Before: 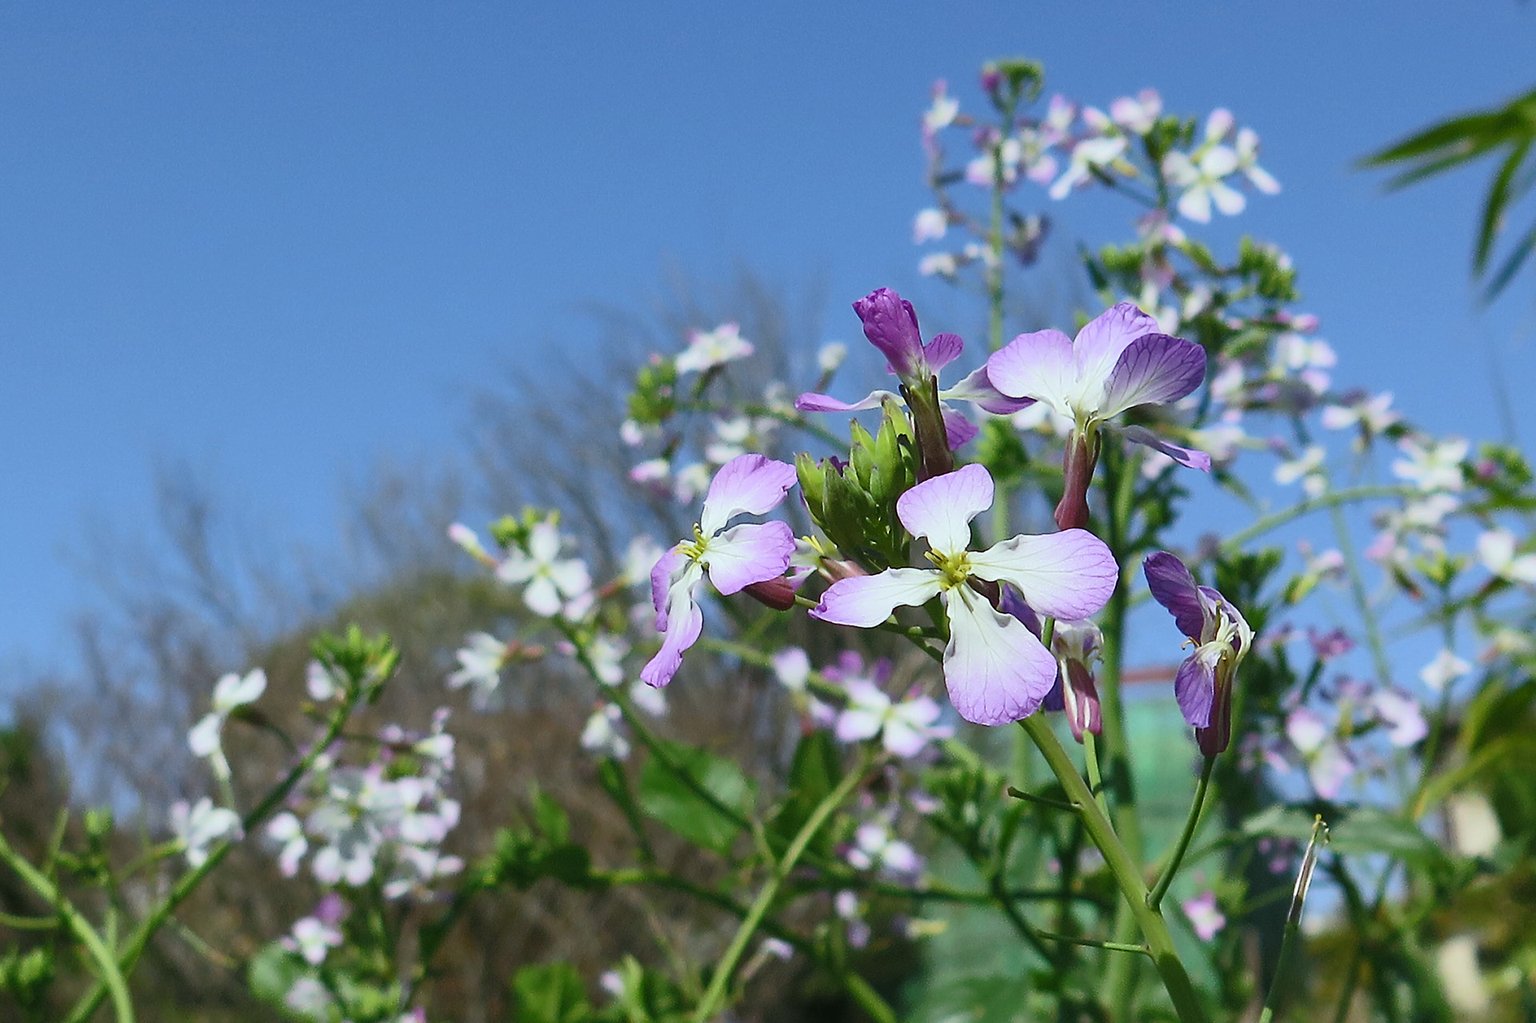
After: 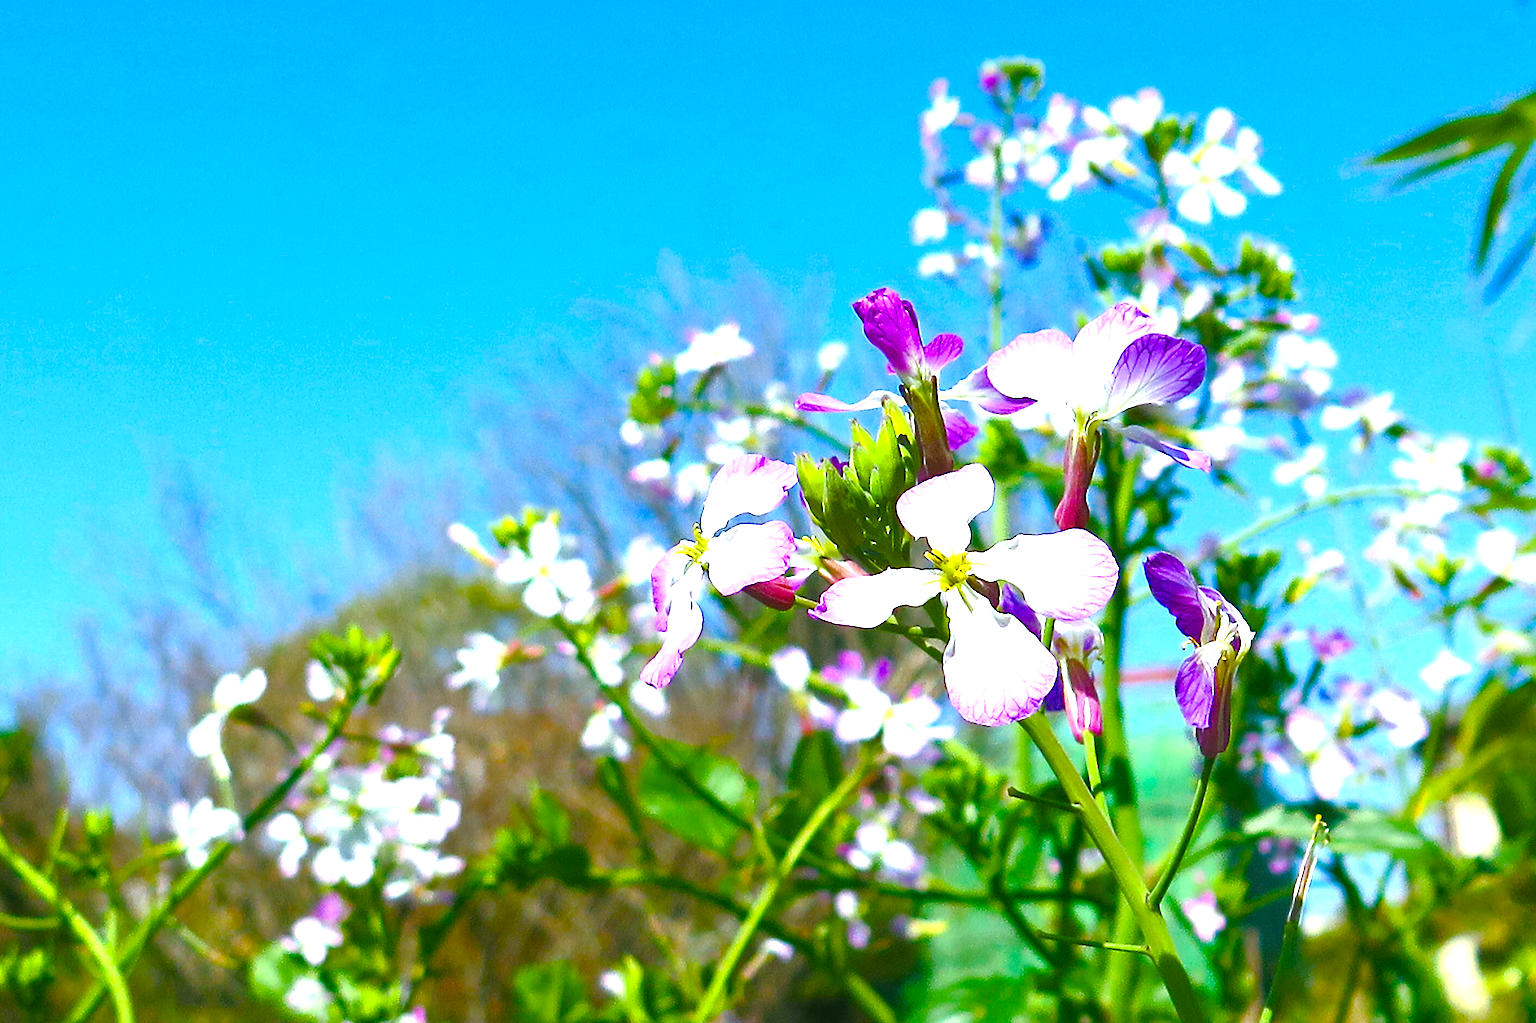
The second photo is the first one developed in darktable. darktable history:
color balance rgb: linear chroma grading › shadows 10%, linear chroma grading › highlights 10%, linear chroma grading › global chroma 15%, linear chroma grading › mid-tones 15%, perceptual saturation grading › global saturation 40%, perceptual saturation grading › highlights -25%, perceptual saturation grading › mid-tones 35%, perceptual saturation grading › shadows 35%, perceptual brilliance grading › global brilliance 11.29%, global vibrance 11.29%
exposure: black level correction 0, exposure 0.9 EV, compensate highlight preservation false
